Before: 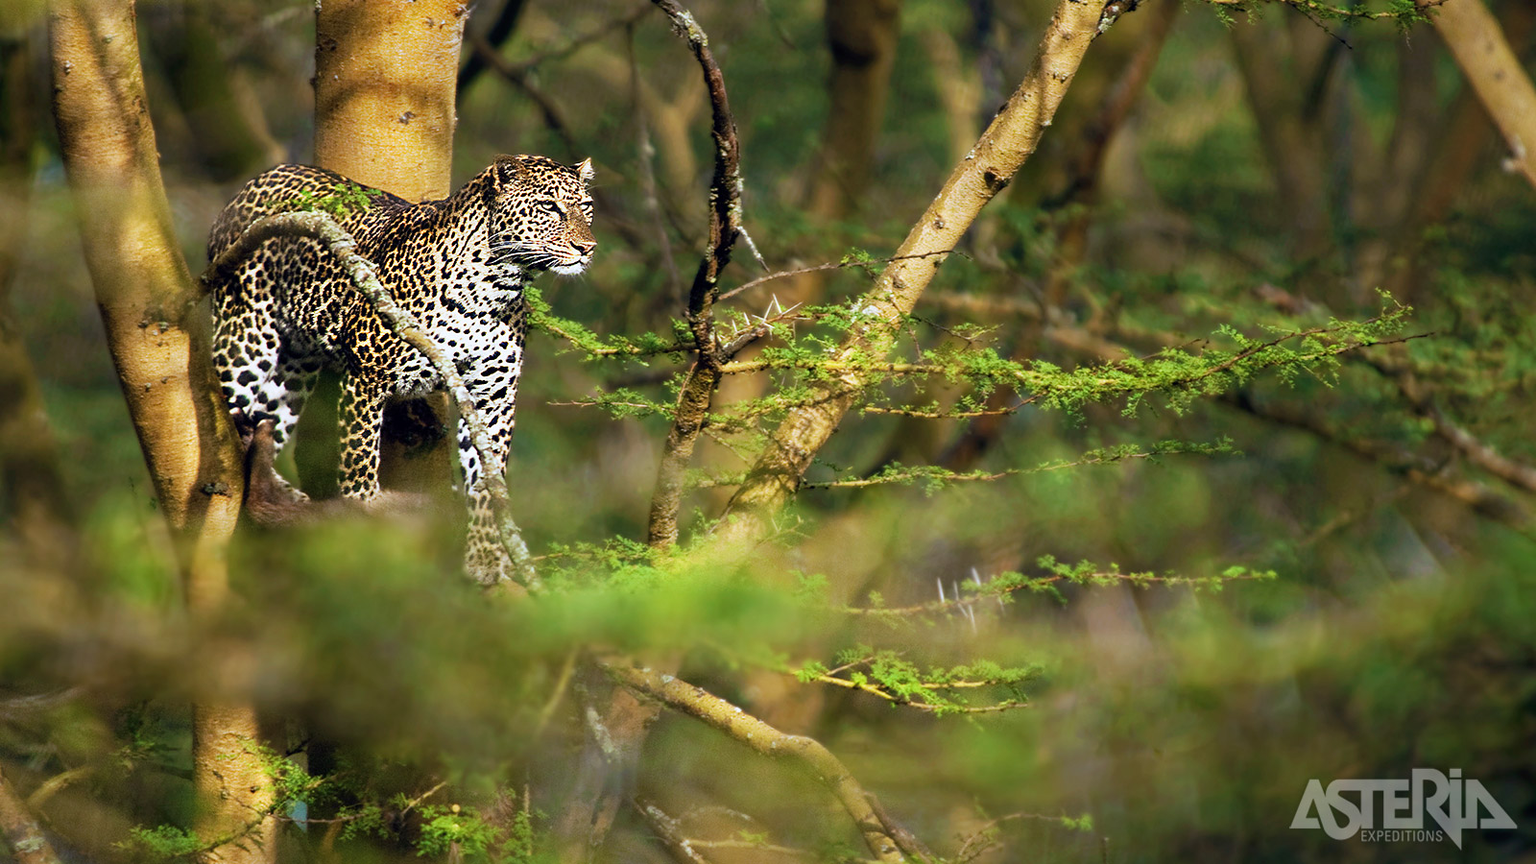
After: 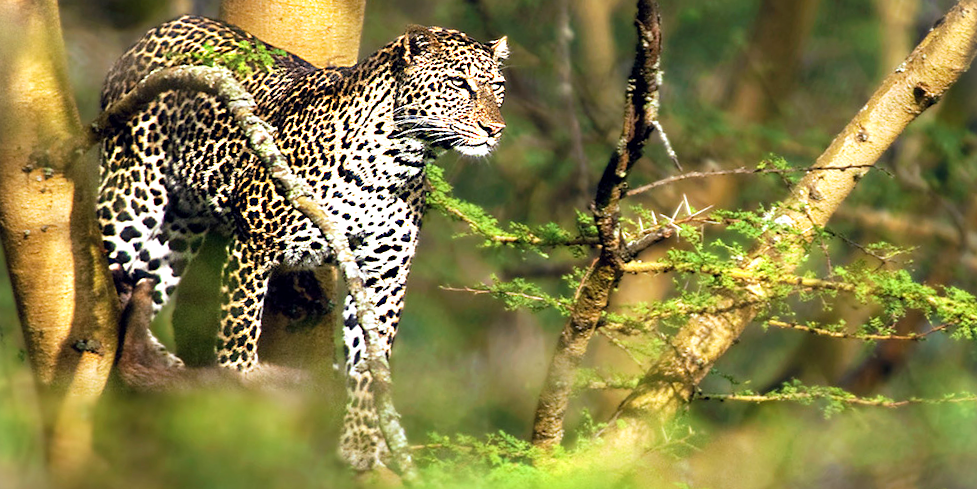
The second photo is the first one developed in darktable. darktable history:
exposure: black level correction 0.001, exposure 0.5 EV, compensate exposure bias true, compensate highlight preservation false
crop and rotate: angle -4.99°, left 2.122%, top 6.945%, right 27.566%, bottom 30.519%
vignetting: fall-off start 100%, brightness 0.3, saturation 0
